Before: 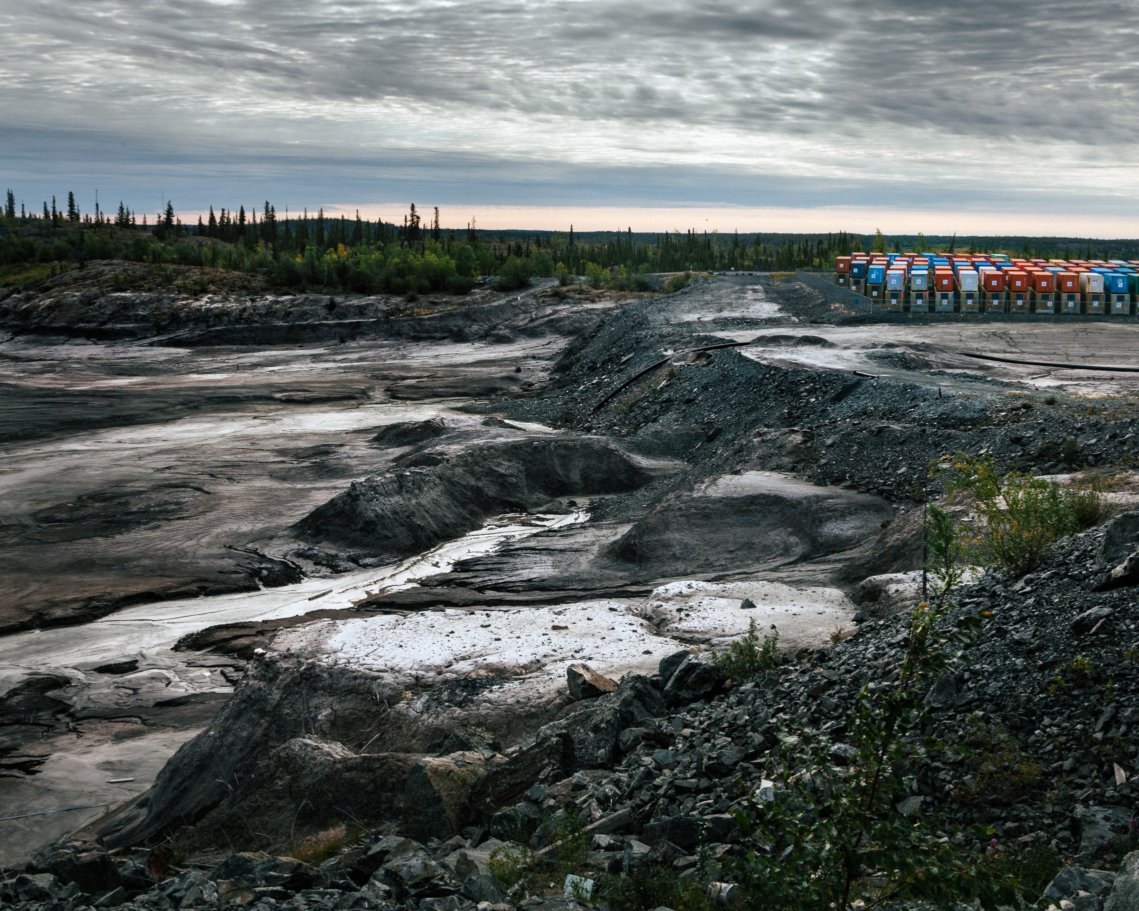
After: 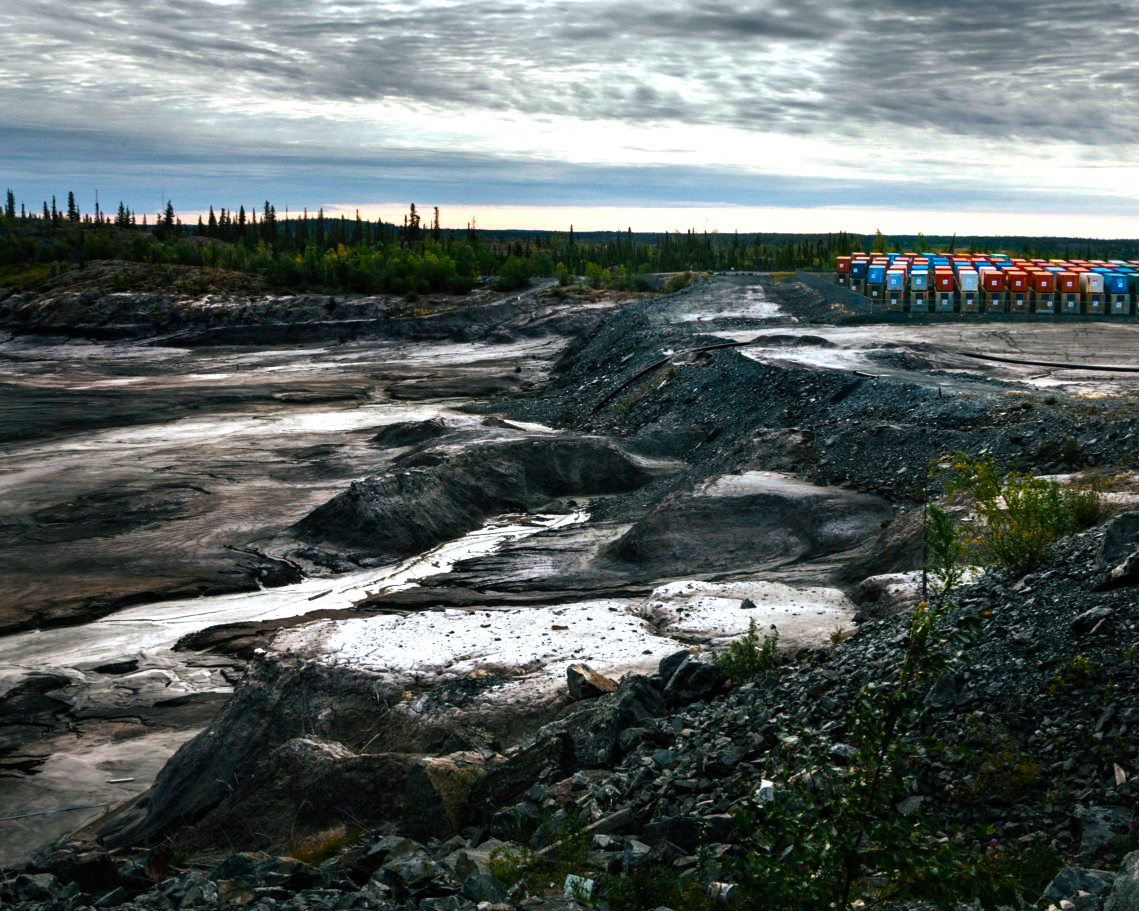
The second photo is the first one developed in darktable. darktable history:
color balance rgb: perceptual saturation grading › global saturation 25.032%, perceptual brilliance grading › global brilliance 14.177%, perceptual brilliance grading › shadows -35.553%, global vibrance 18.632%
contrast brightness saturation: contrast 0.039, saturation 0.161
